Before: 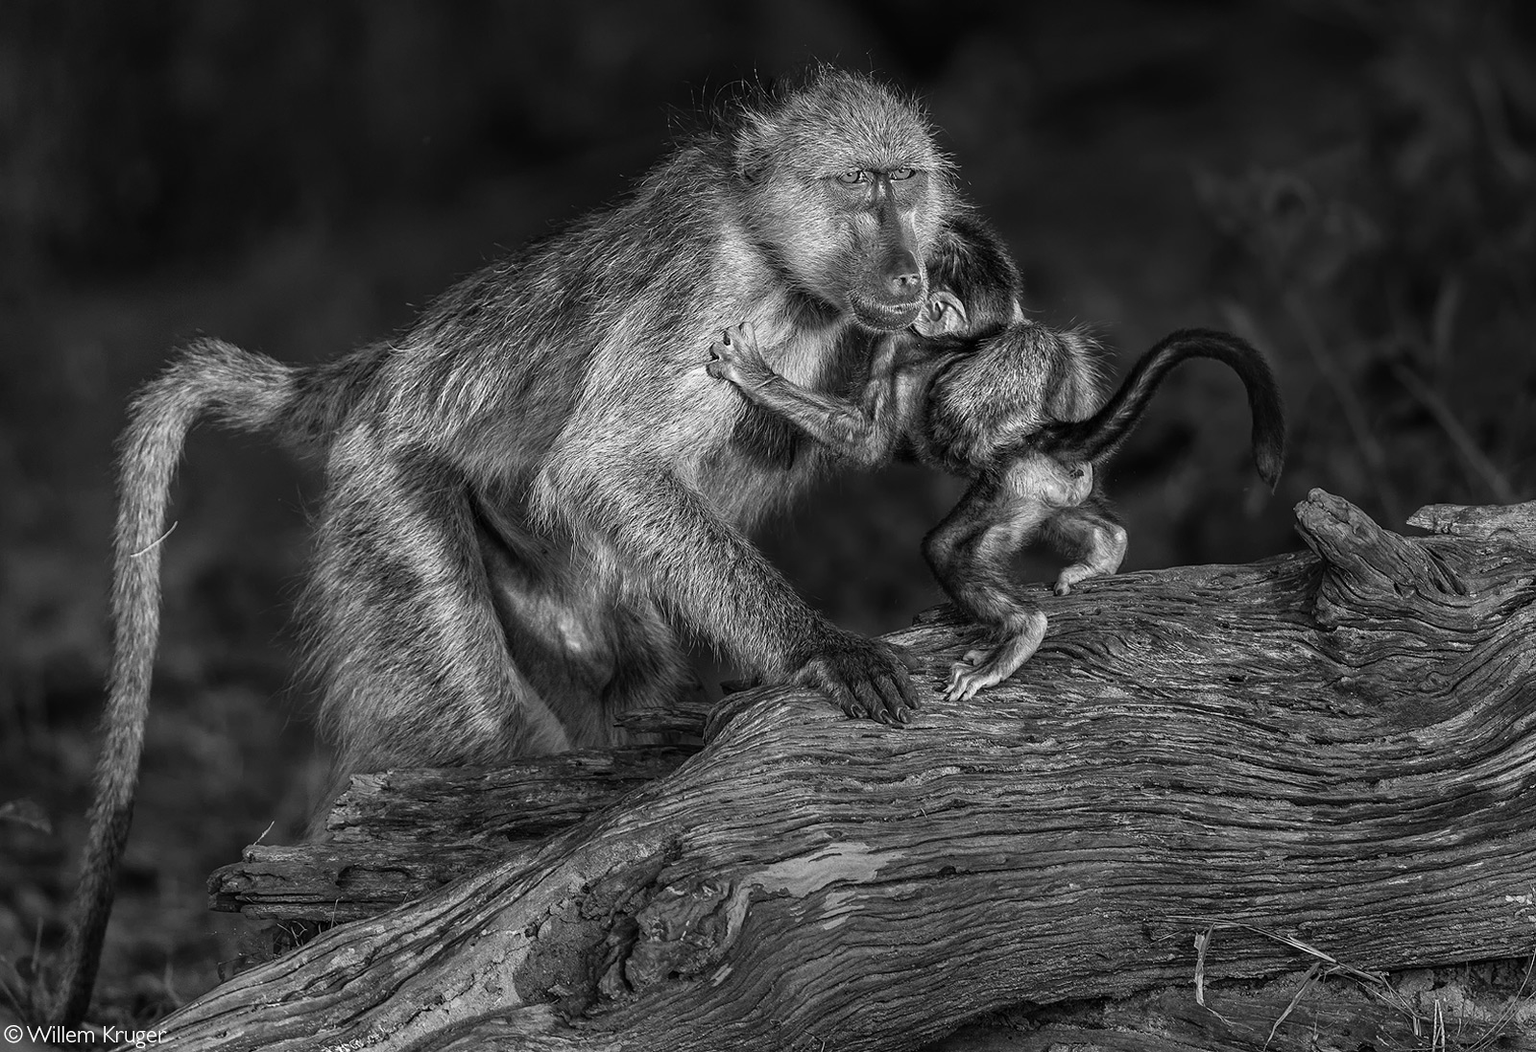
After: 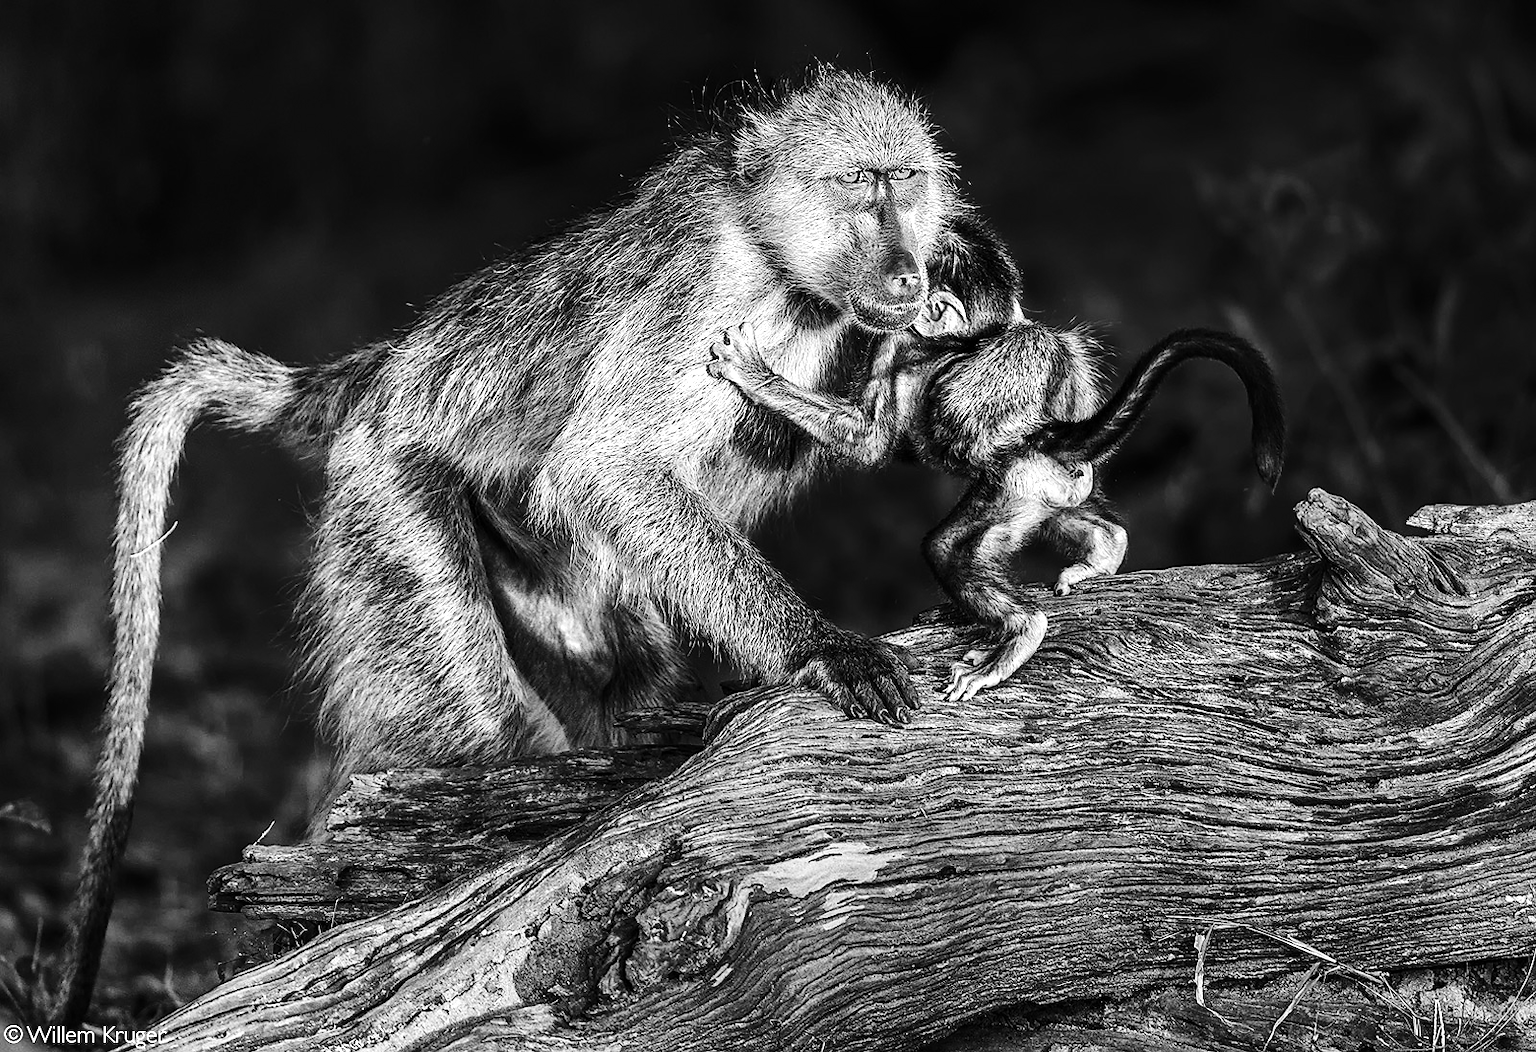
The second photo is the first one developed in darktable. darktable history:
exposure: black level correction 0.001, exposure 0.499 EV, compensate highlight preservation false
base curve: curves: ch0 [(0, 0) (0.036, 0.025) (0.121, 0.166) (0.206, 0.329) (0.605, 0.79) (1, 1)], preserve colors none
tone equalizer: -8 EV -0.401 EV, -7 EV -0.425 EV, -6 EV -0.362 EV, -5 EV -0.255 EV, -3 EV 0.255 EV, -2 EV 0.313 EV, -1 EV 0.411 EV, +0 EV 0.446 EV, edges refinement/feathering 500, mask exposure compensation -1.57 EV, preserve details no
sharpen: radius 1.461, amount 0.393, threshold 1.505
